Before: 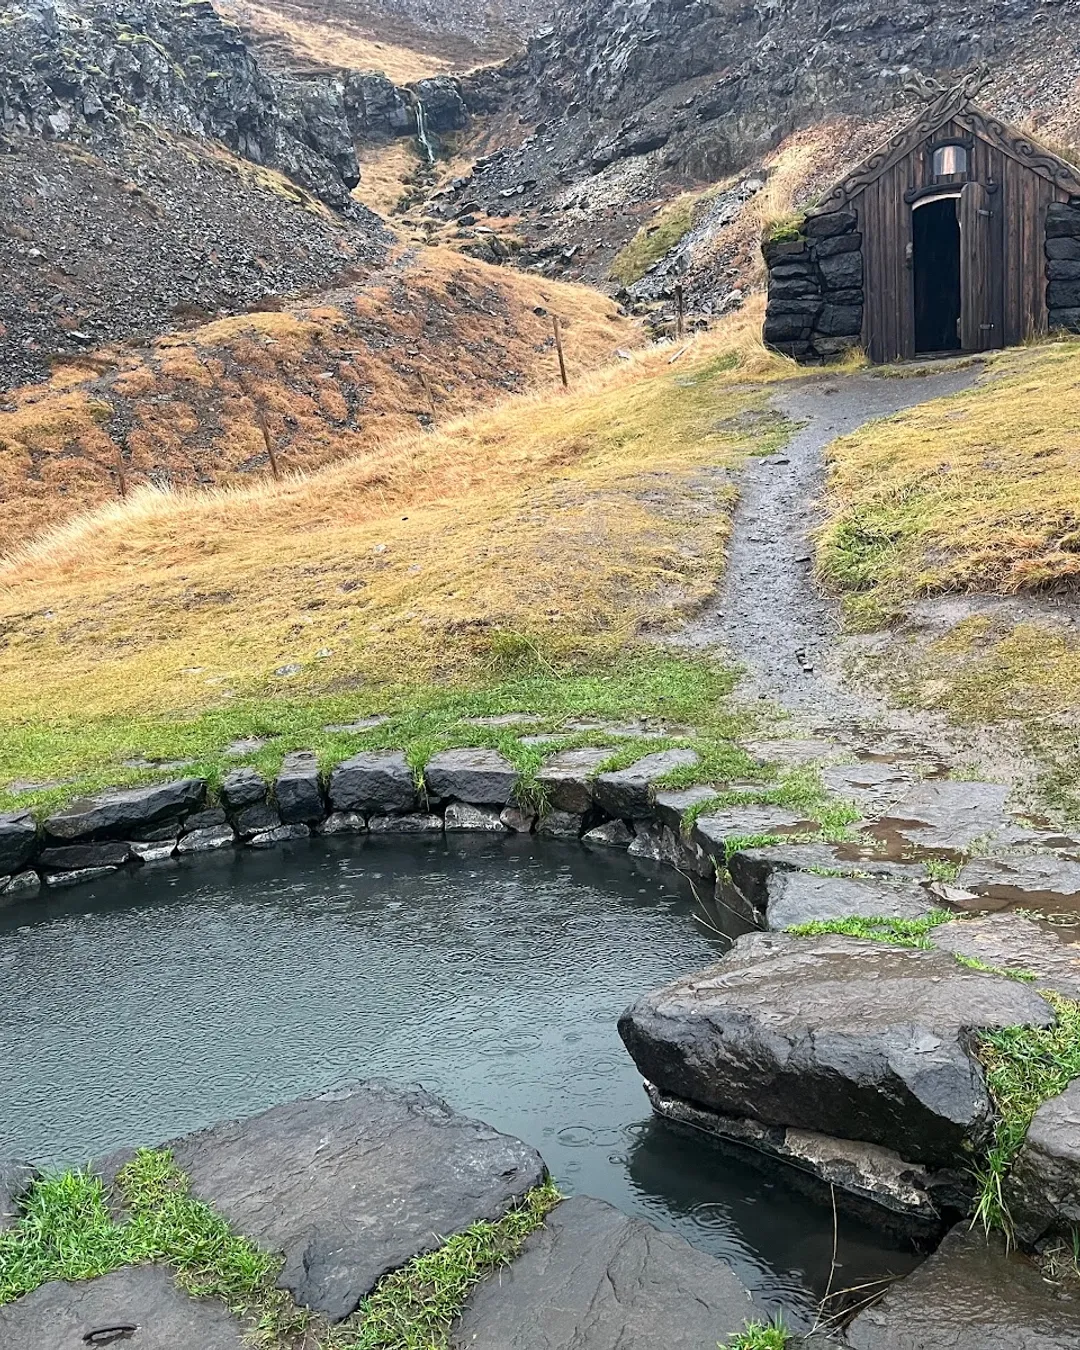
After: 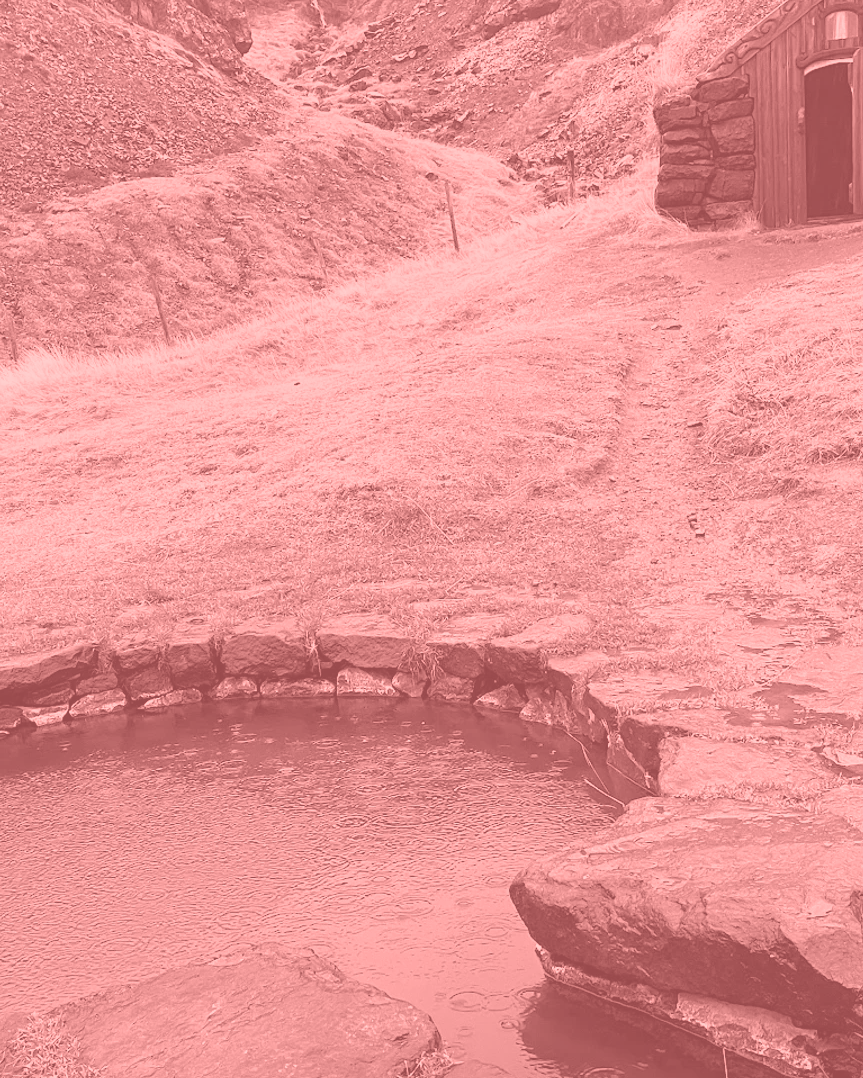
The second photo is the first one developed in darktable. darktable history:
crop and rotate: left 10.071%, top 10.071%, right 10.02%, bottom 10.02%
colorize: saturation 51%, source mix 50.67%, lightness 50.67%
